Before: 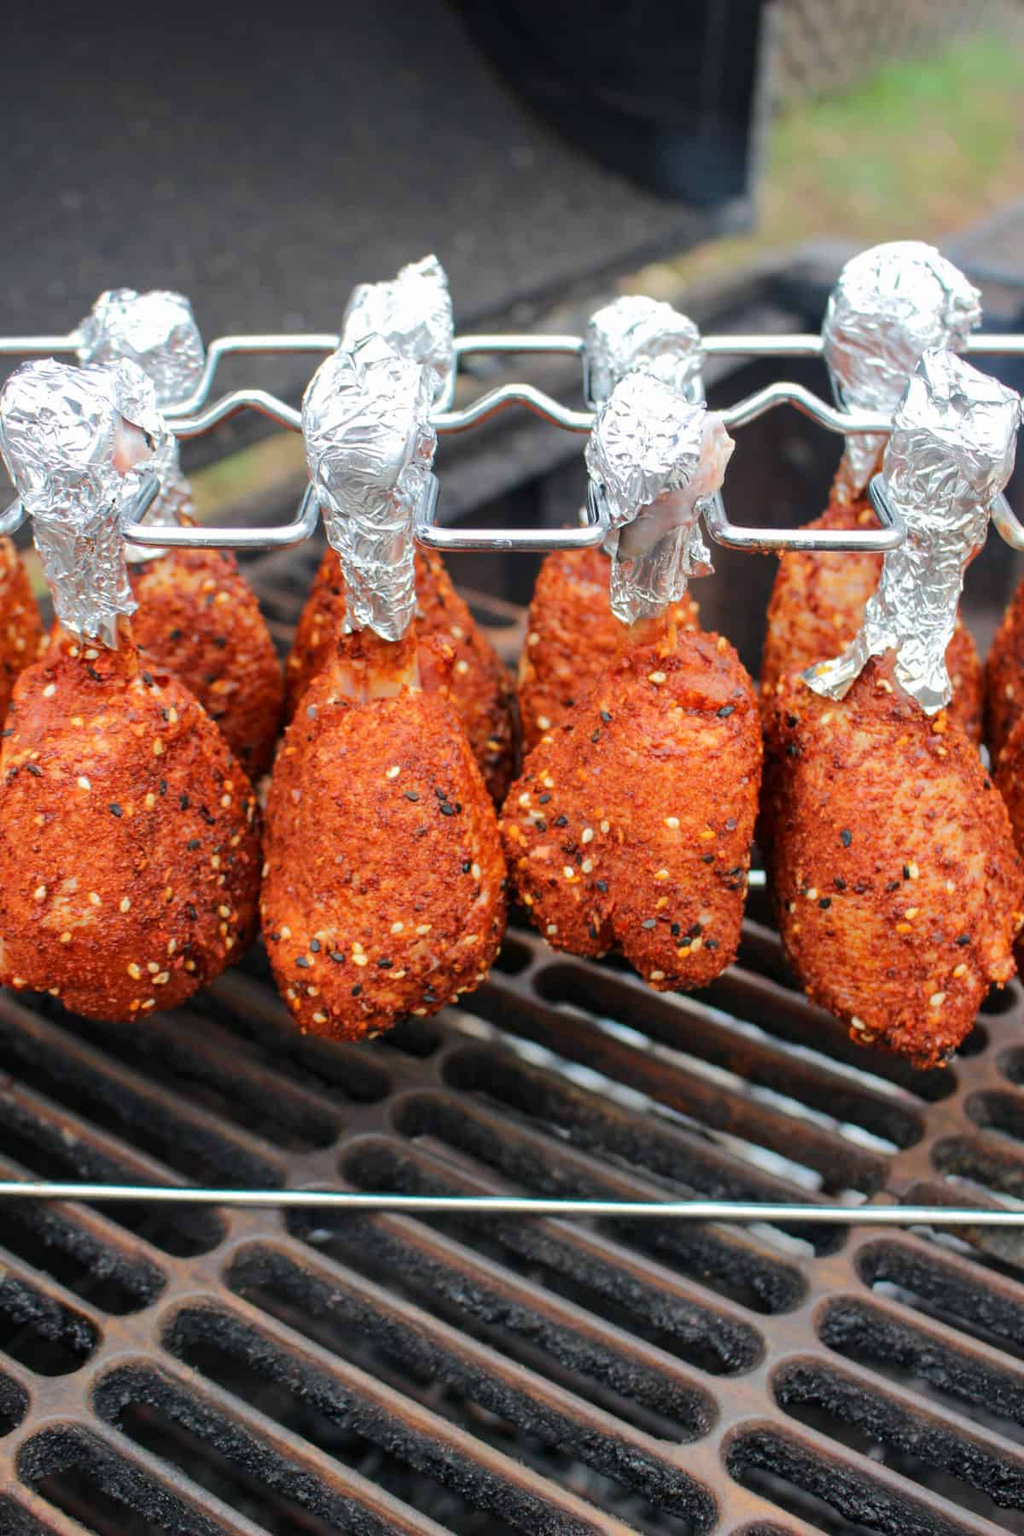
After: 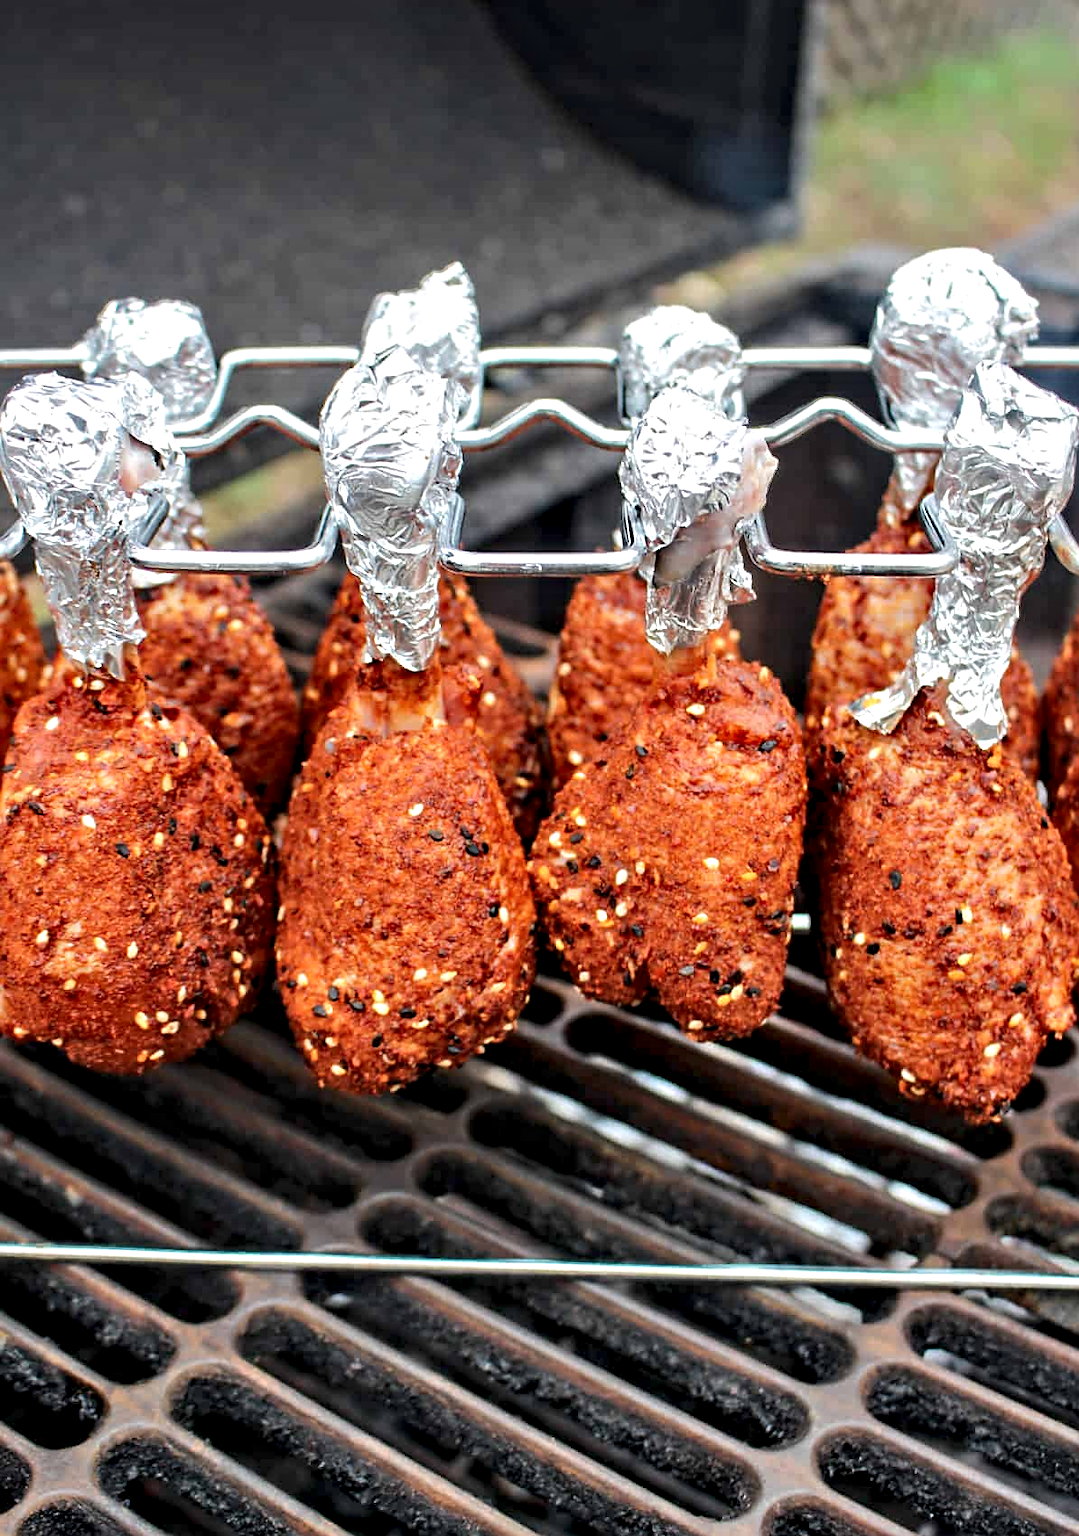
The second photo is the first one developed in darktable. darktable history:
sharpen: on, module defaults
contrast equalizer: y [[0.511, 0.558, 0.631, 0.632, 0.559, 0.512], [0.5 ×6], [0.507, 0.559, 0.627, 0.644, 0.647, 0.647], [0 ×6], [0 ×6]]
crop: top 0.448%, right 0.264%, bottom 5.045%
